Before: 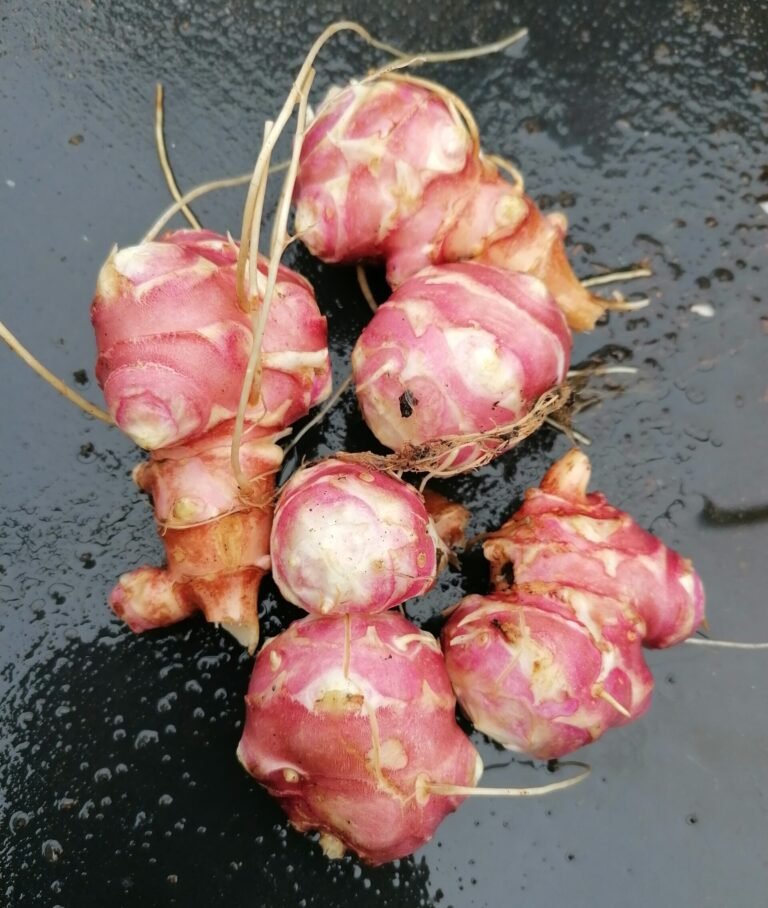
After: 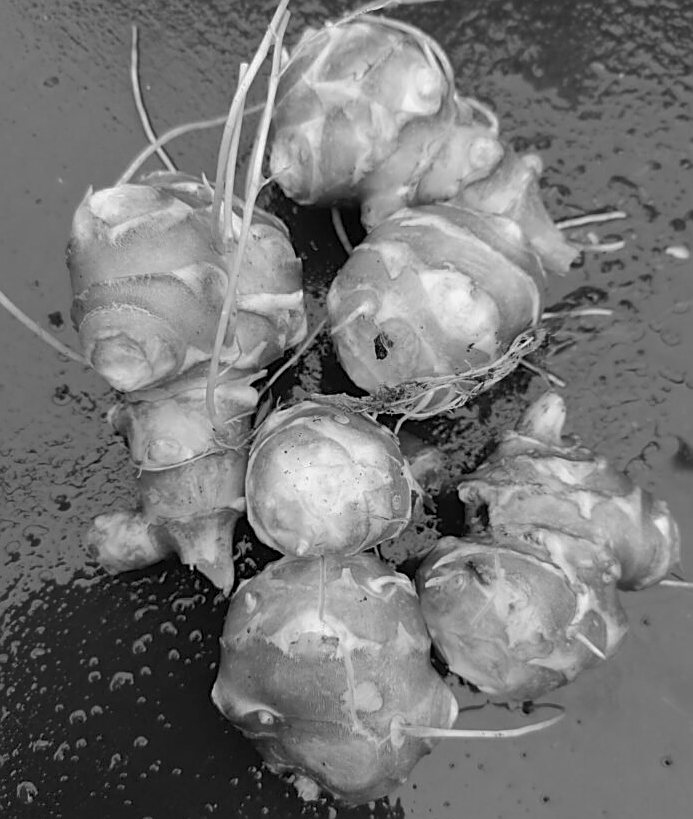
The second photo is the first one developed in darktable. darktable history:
crop: left 3.305%, top 6.436%, right 6.389%, bottom 3.258%
monochrome: a 73.58, b 64.21
tone curve: curves: ch0 [(0, 0) (0.003, 0.023) (0.011, 0.033) (0.025, 0.057) (0.044, 0.099) (0.069, 0.132) (0.1, 0.155) (0.136, 0.179) (0.177, 0.213) (0.224, 0.255) (0.277, 0.299) (0.335, 0.347) (0.399, 0.407) (0.468, 0.473) (0.543, 0.546) (0.623, 0.619) (0.709, 0.698) (0.801, 0.775) (0.898, 0.871) (1, 1)], preserve colors none
sharpen: on, module defaults
white balance: red 0.988, blue 1.017
